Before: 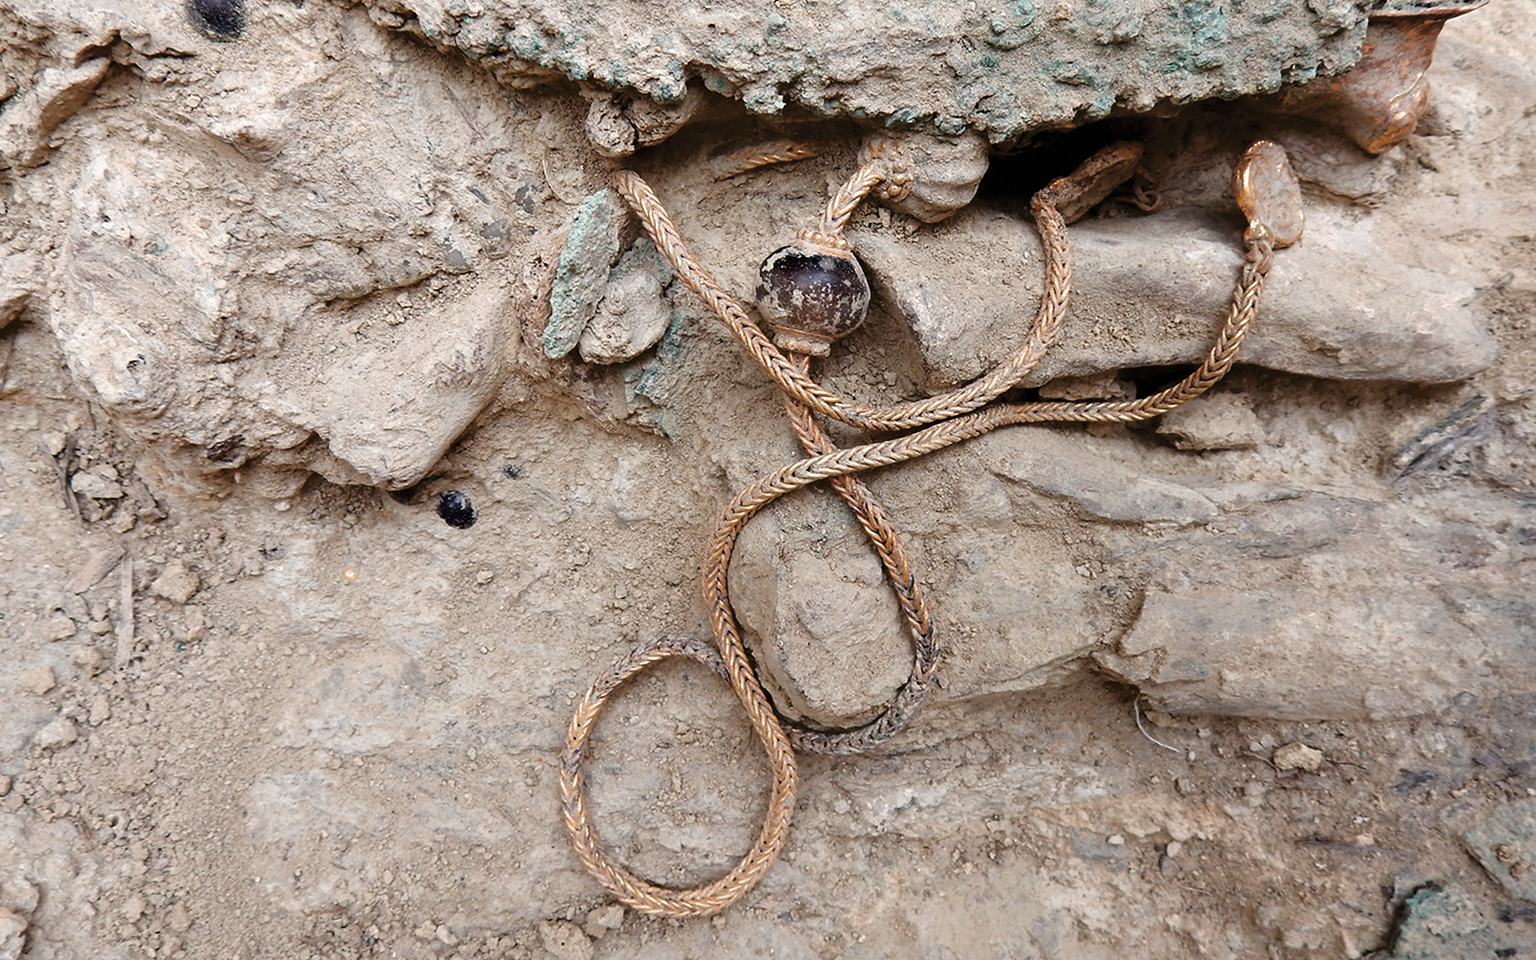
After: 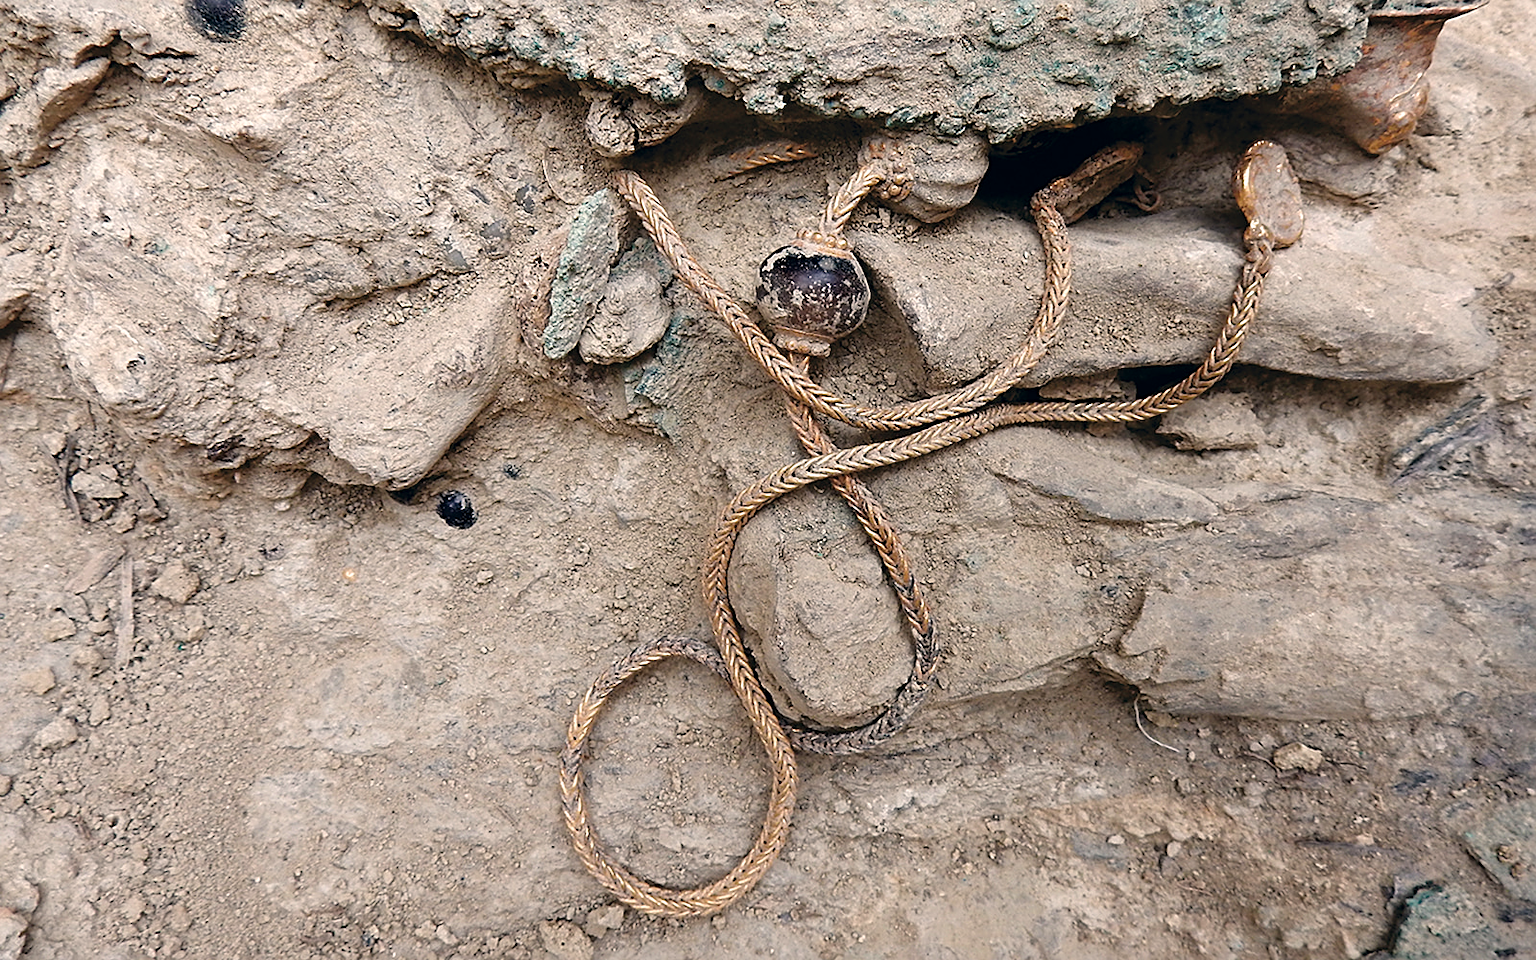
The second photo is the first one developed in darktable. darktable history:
sharpen: on, module defaults
color correction: highlights a* 5.38, highlights b* 5.3, shadows a* -4.26, shadows b* -5.11
white balance: red 0.978, blue 0.999
